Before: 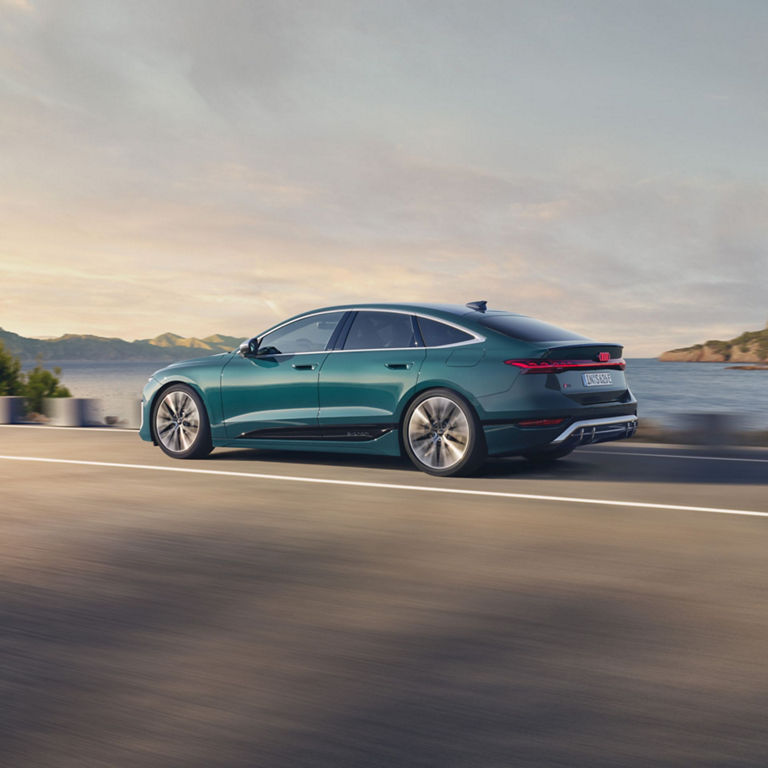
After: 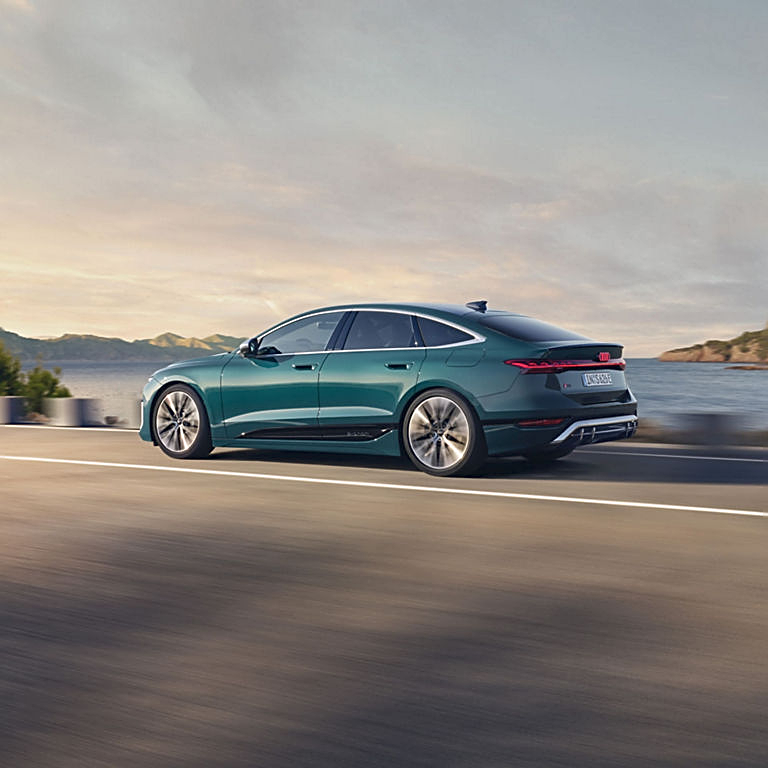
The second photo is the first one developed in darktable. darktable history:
sharpen: amount 0.575
local contrast: mode bilateral grid, contrast 20, coarseness 50, detail 120%, midtone range 0.2
